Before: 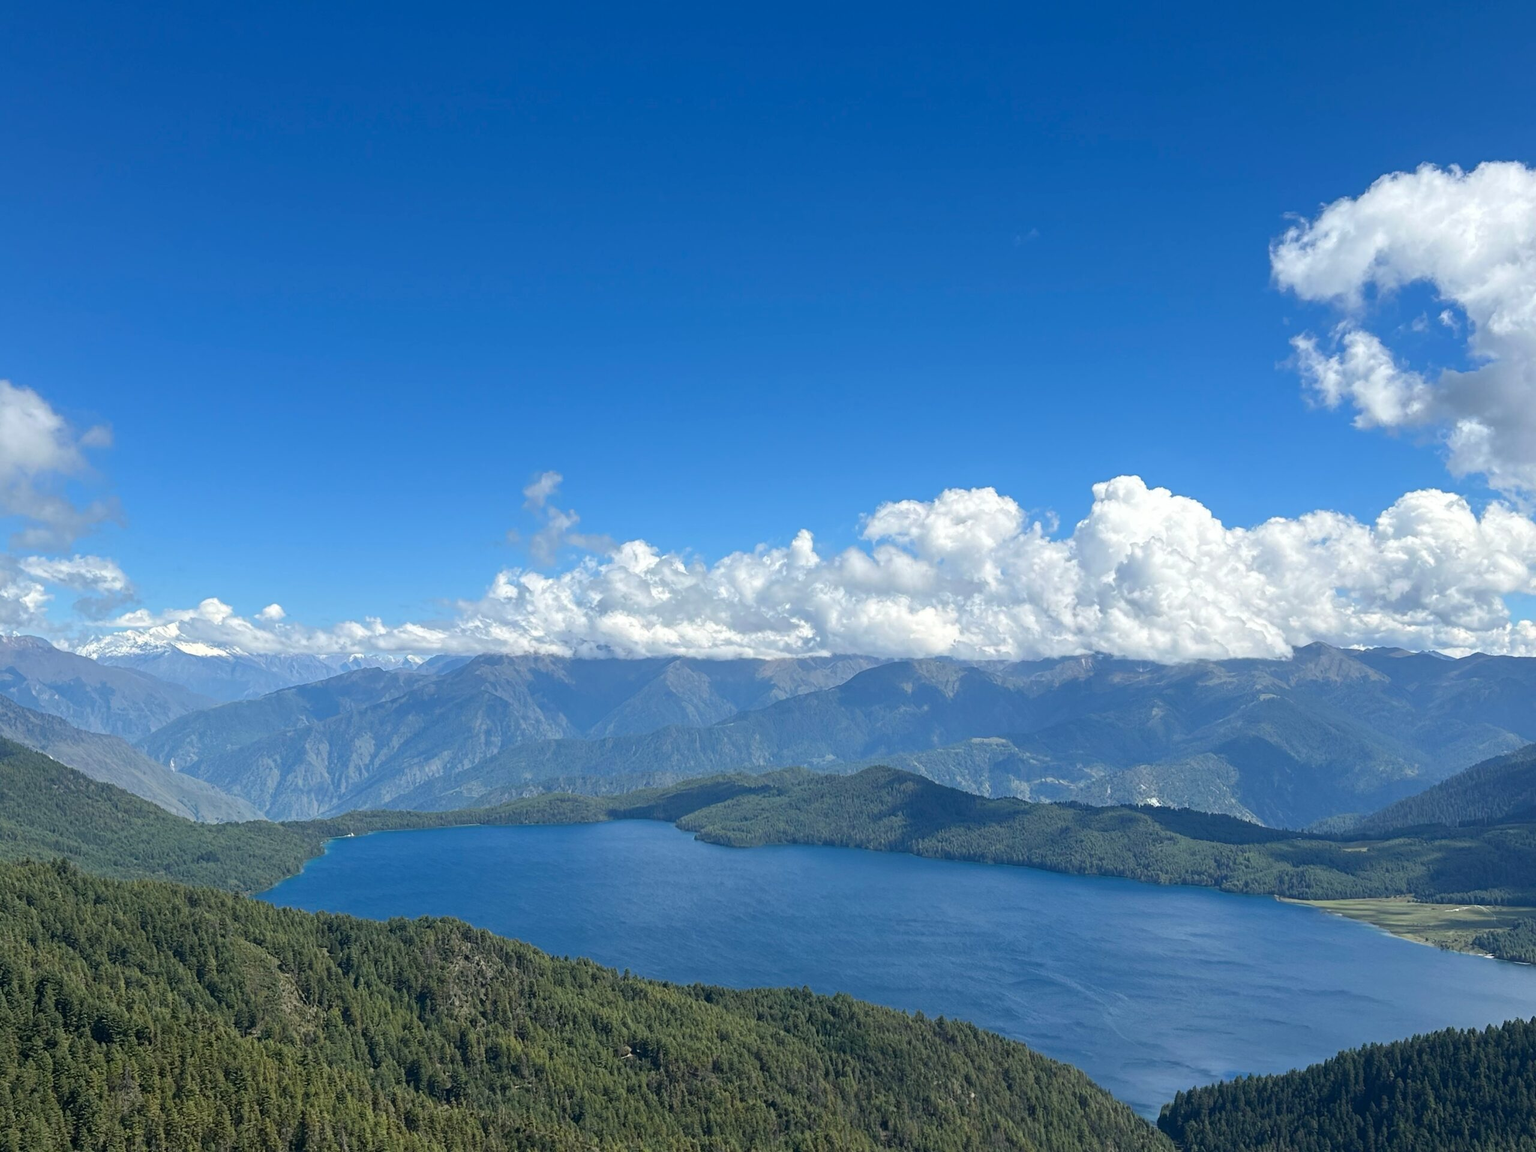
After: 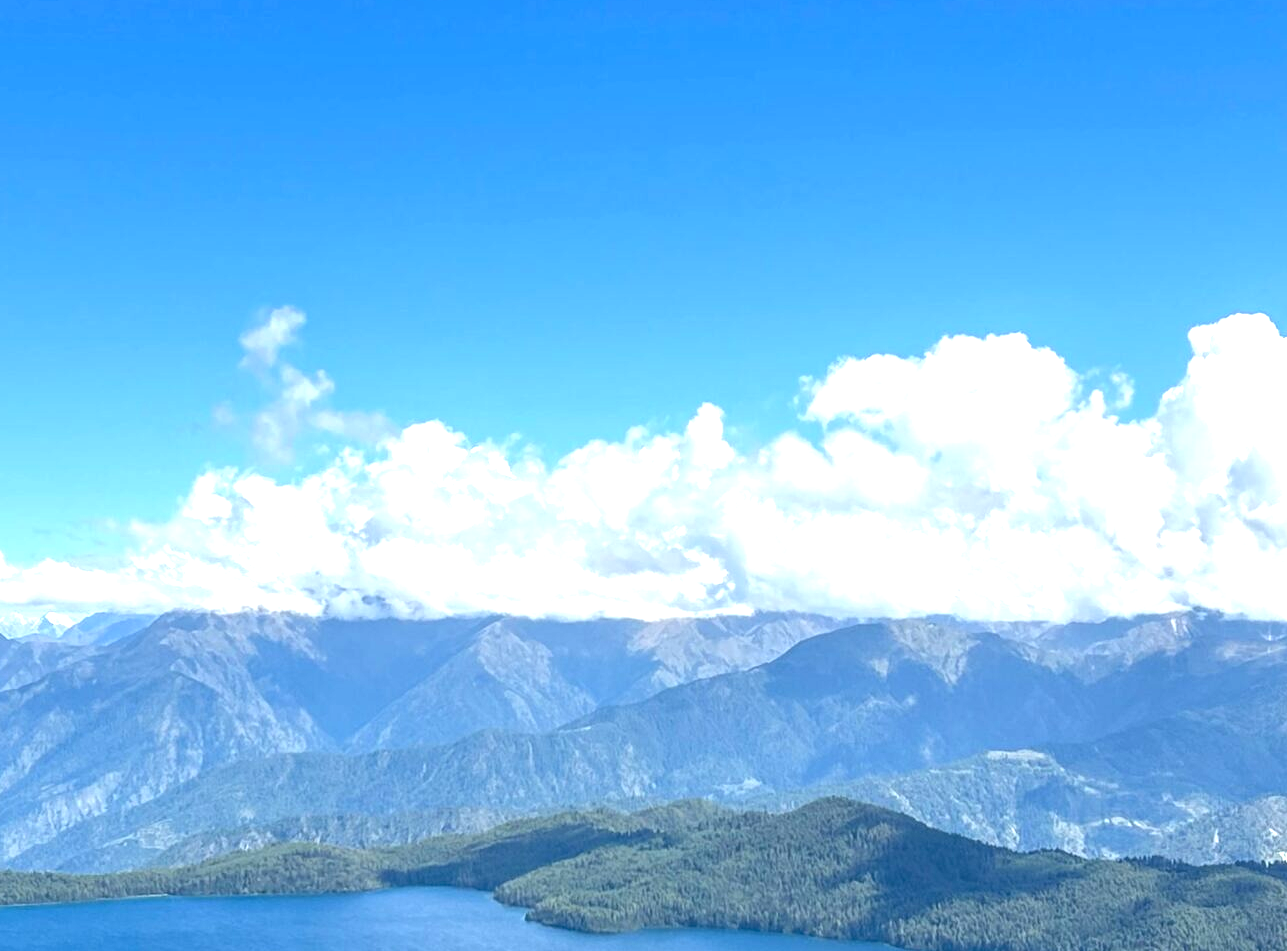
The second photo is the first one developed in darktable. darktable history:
exposure: black level correction 0, exposure 0.949 EV, compensate highlight preservation false
local contrast: on, module defaults
crop: left 24.719%, top 24.966%, right 24.982%, bottom 25.481%
